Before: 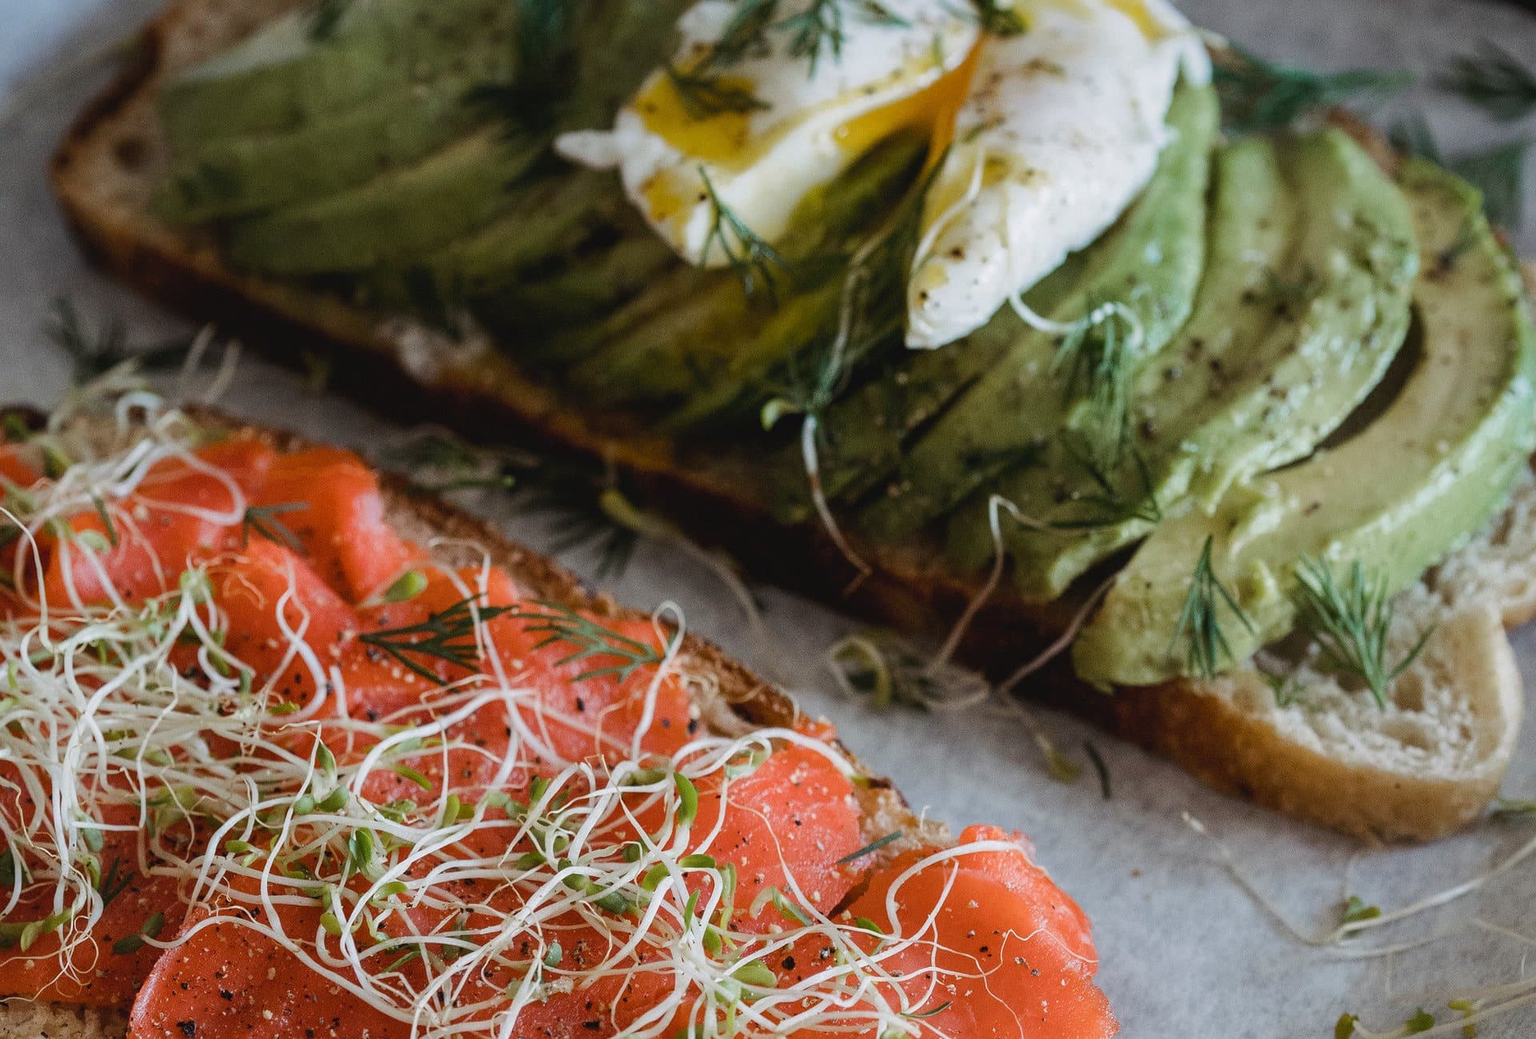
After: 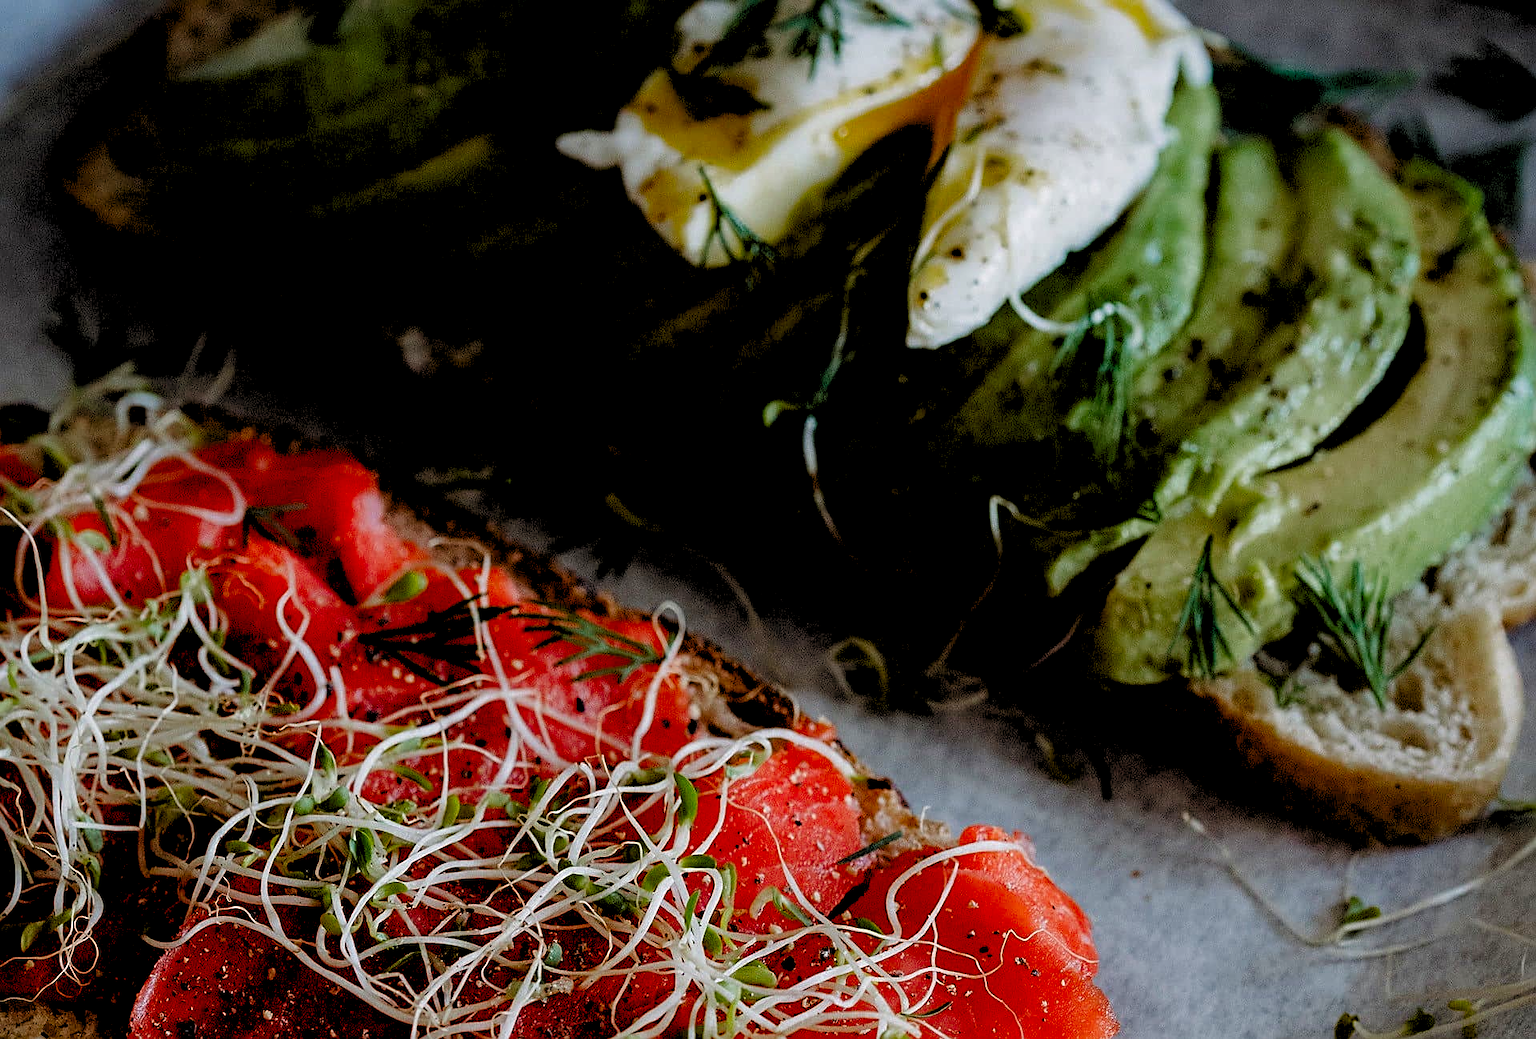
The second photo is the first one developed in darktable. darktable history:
sharpen: on, module defaults
levels: levels [0.093, 0.434, 0.988]
contrast brightness saturation: brightness -0.533
